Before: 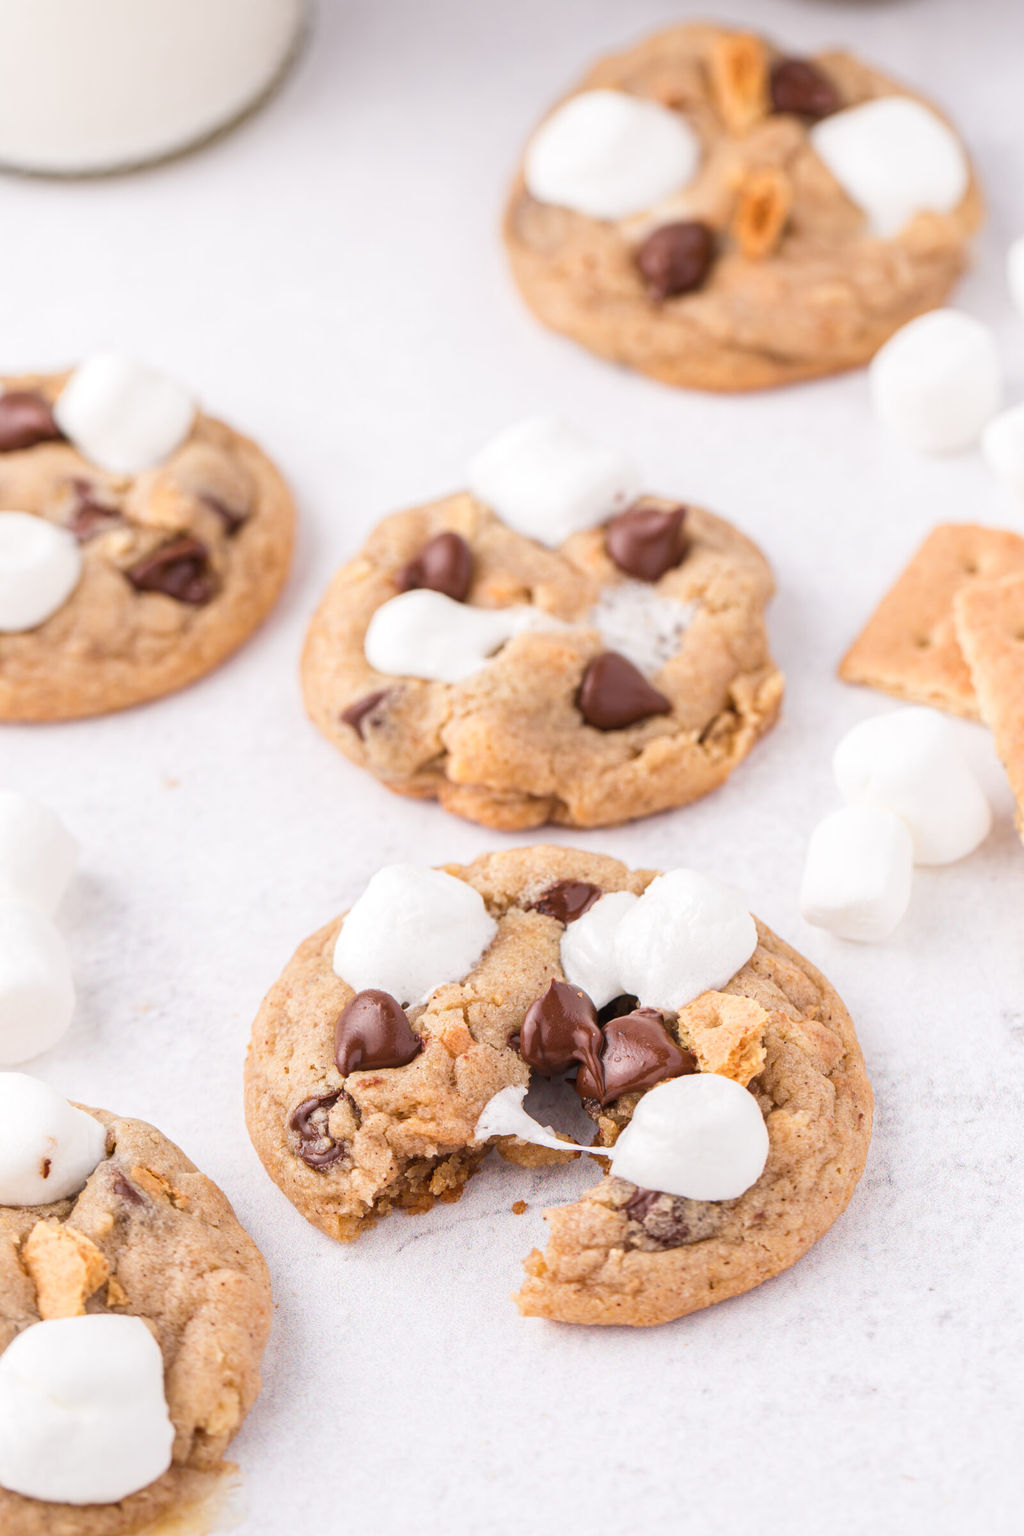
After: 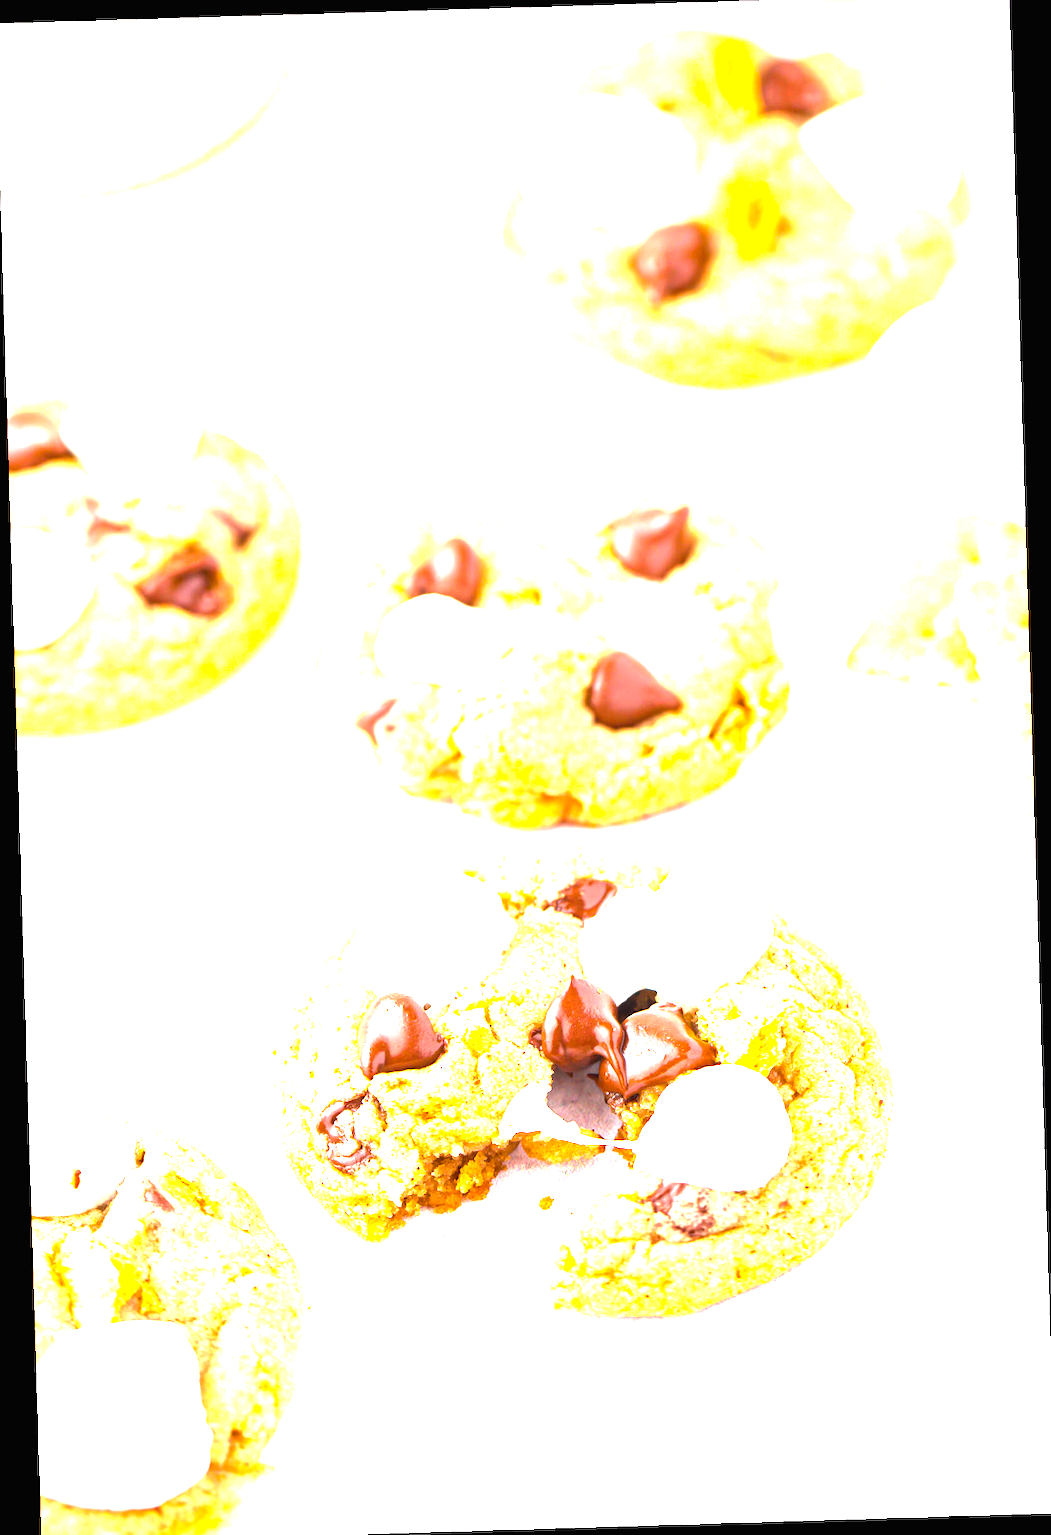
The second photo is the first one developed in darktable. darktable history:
color balance rgb: perceptual saturation grading › global saturation 36%, perceptual brilliance grading › global brilliance 10%, global vibrance 20%
crop: left 0.434%, top 0.485%, right 0.244%, bottom 0.386%
rotate and perspective: rotation -1.75°, automatic cropping off
exposure: black level correction 0, exposure 2.088 EV, compensate exposure bias true, compensate highlight preservation false
